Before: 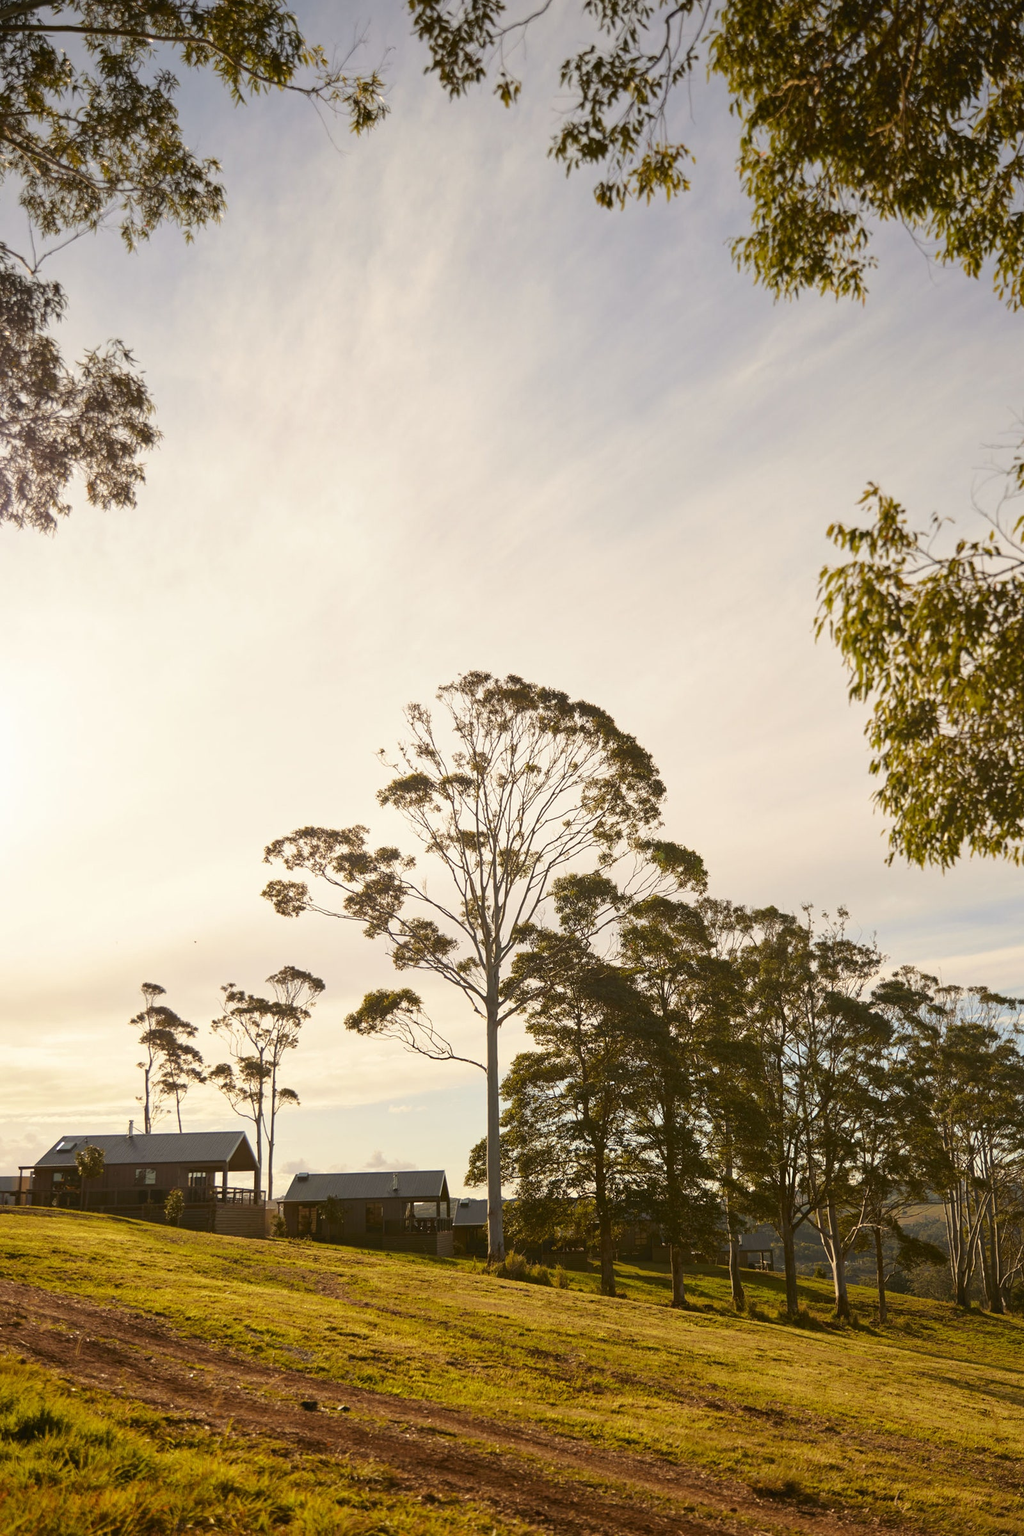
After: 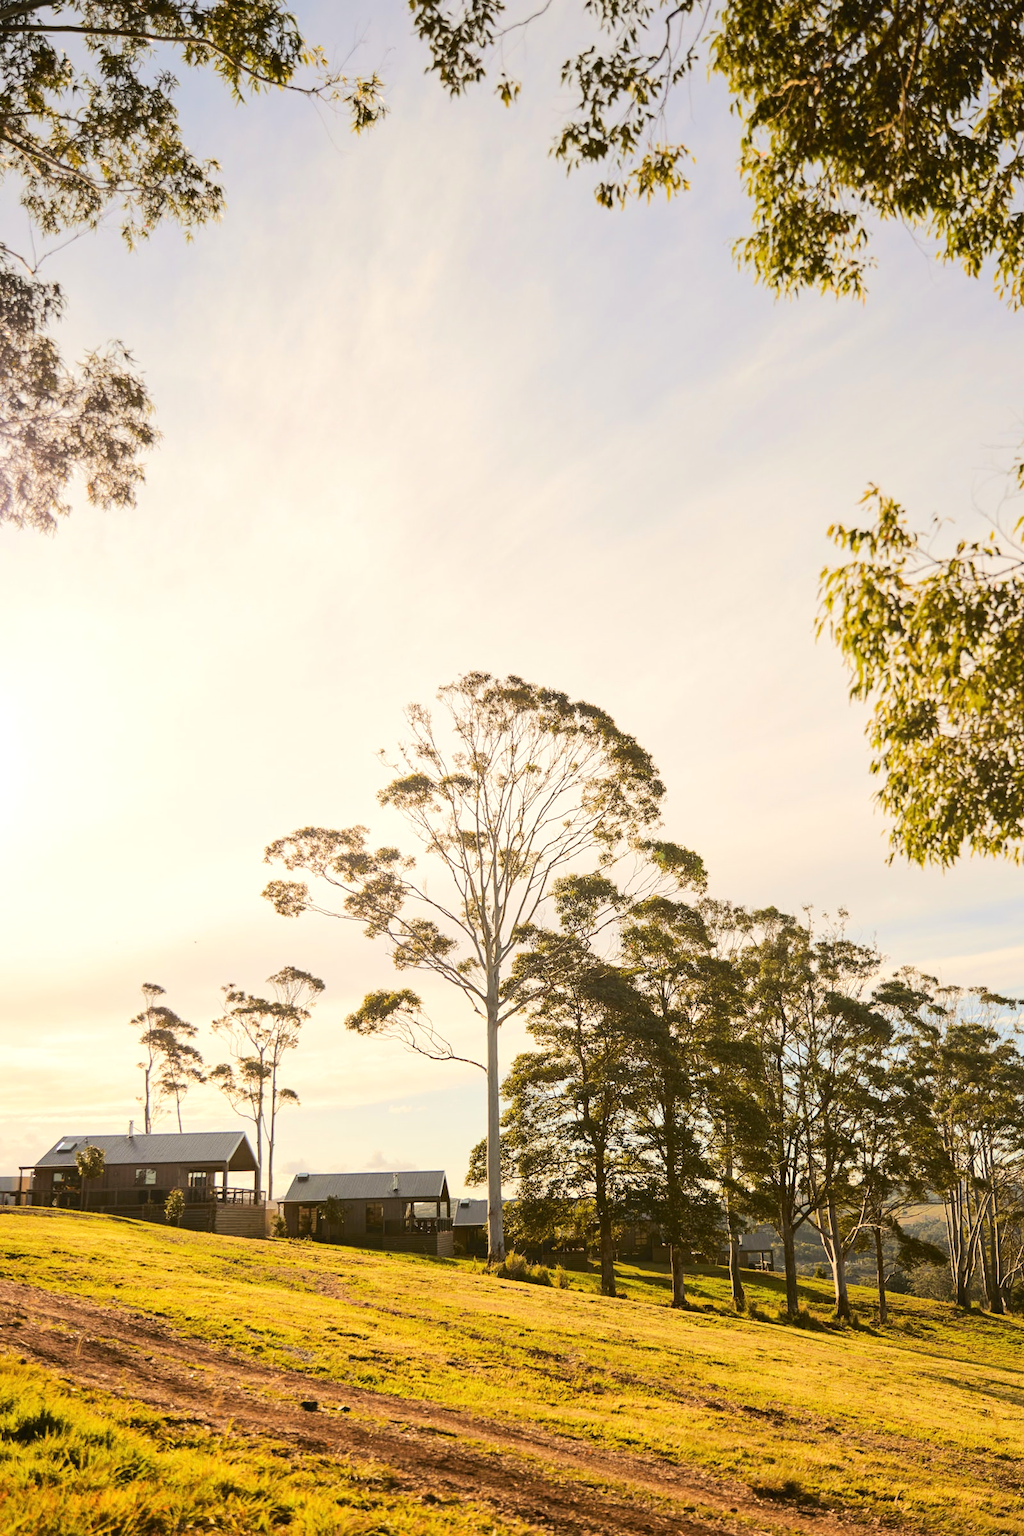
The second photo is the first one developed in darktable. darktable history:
tone equalizer: -7 EV 0.164 EV, -6 EV 0.627 EV, -5 EV 1.15 EV, -4 EV 1.35 EV, -3 EV 1.18 EV, -2 EV 0.6 EV, -1 EV 0.154 EV, edges refinement/feathering 500, mask exposure compensation -1.57 EV, preserve details no
